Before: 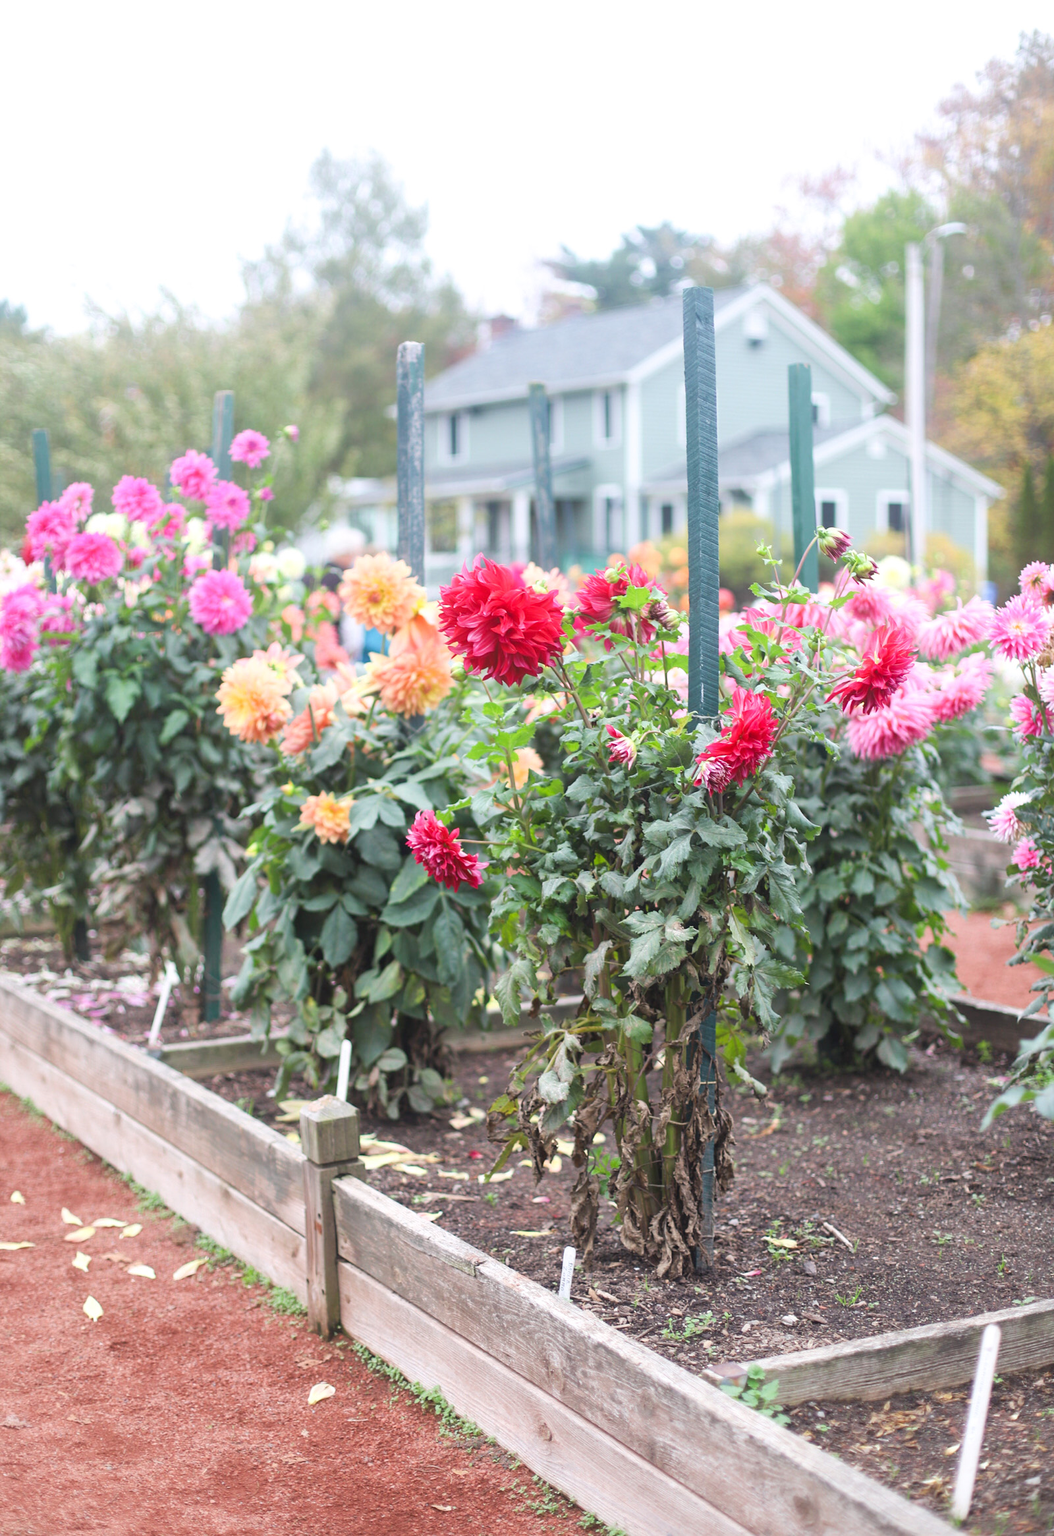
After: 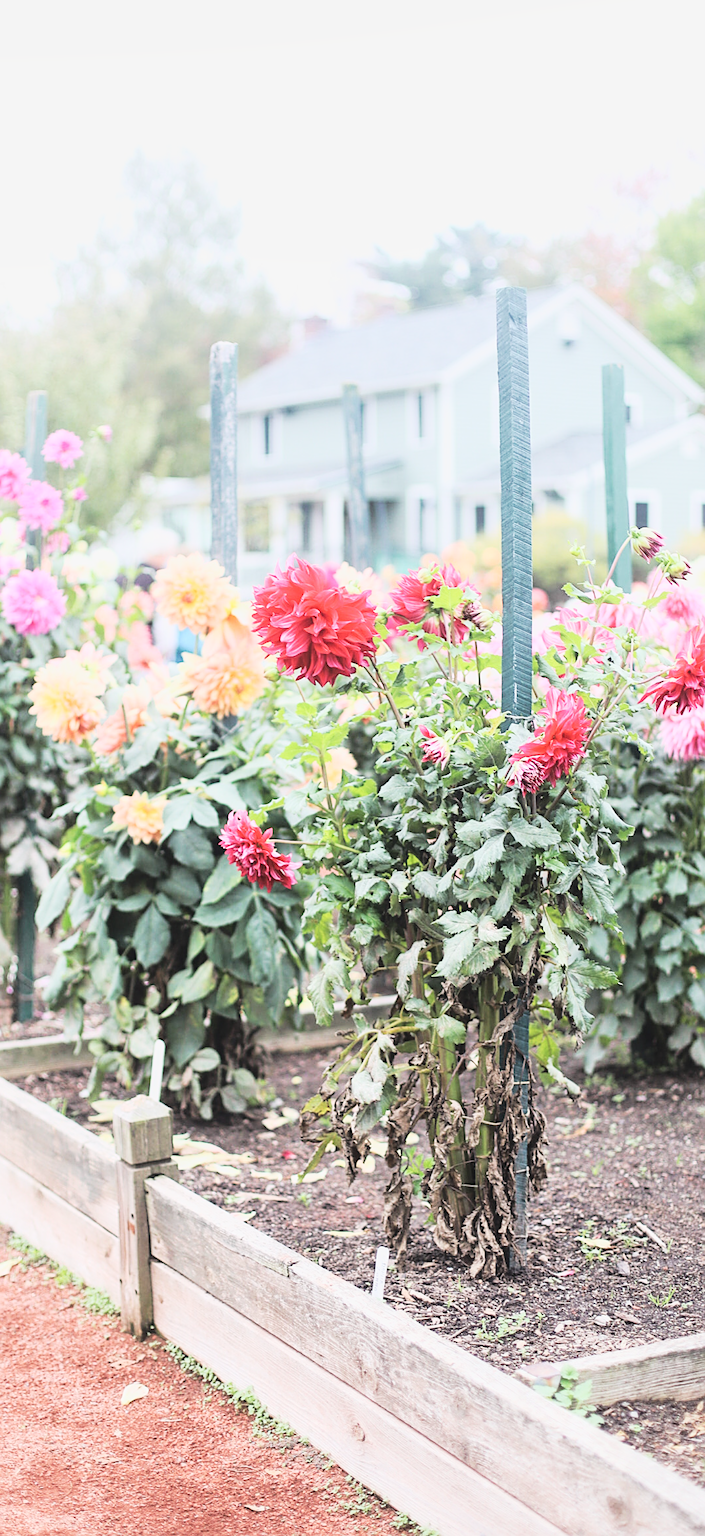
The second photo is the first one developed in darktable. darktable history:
tone curve: curves: ch0 [(0, 0.045) (0.155, 0.169) (0.46, 0.466) (0.751, 0.788) (1, 0.961)]; ch1 [(0, 0) (0.43, 0.408) (0.472, 0.469) (0.505, 0.503) (0.553, 0.563) (0.592, 0.581) (0.631, 0.625) (1, 1)]; ch2 [(0, 0) (0.505, 0.495) (0.55, 0.557) (0.583, 0.573) (1, 1)], preserve colors none
exposure: compensate exposure bias true, compensate highlight preservation false
local contrast: highlights 102%, shadows 100%, detail 120%, midtone range 0.2
crop and rotate: left 17.772%, right 15.348%
sharpen: on, module defaults
tone equalizer: on, module defaults
color correction: highlights b* 0.014, saturation 0.785
base curve: curves: ch0 [(0, 0) (0.028, 0.03) (0.121, 0.232) (0.46, 0.748) (0.859, 0.968) (1, 1)]
